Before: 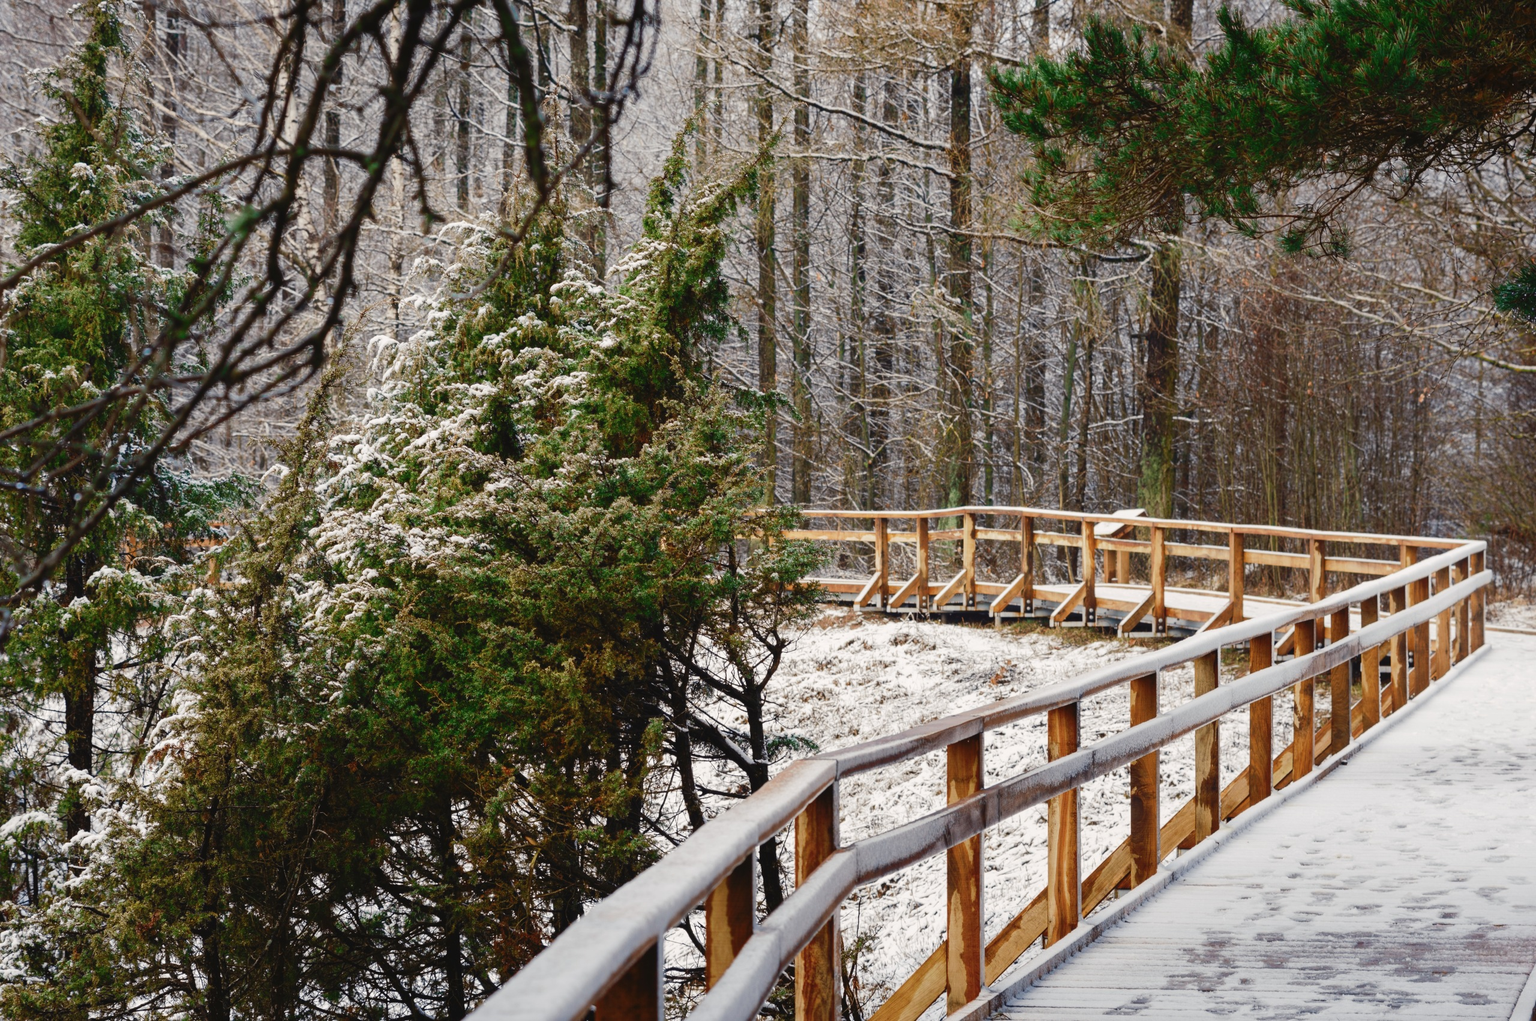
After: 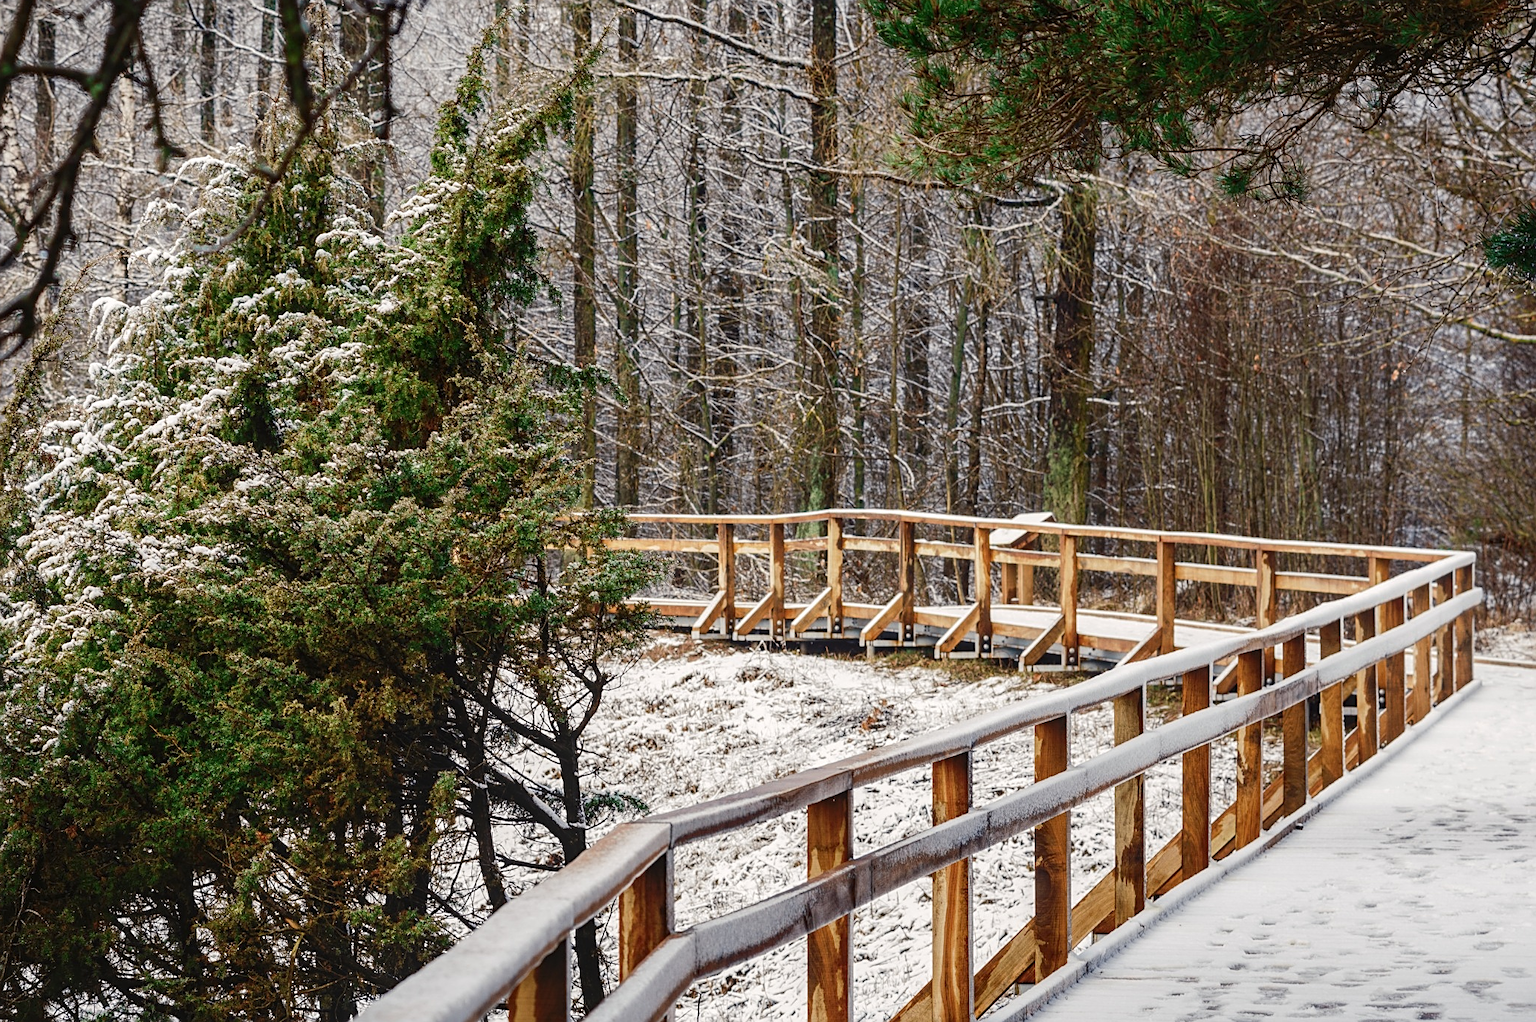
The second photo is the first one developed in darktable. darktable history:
sharpen: on, module defaults
crop: left 19.224%, top 9.4%, right 0.001%, bottom 9.697%
local contrast: on, module defaults
